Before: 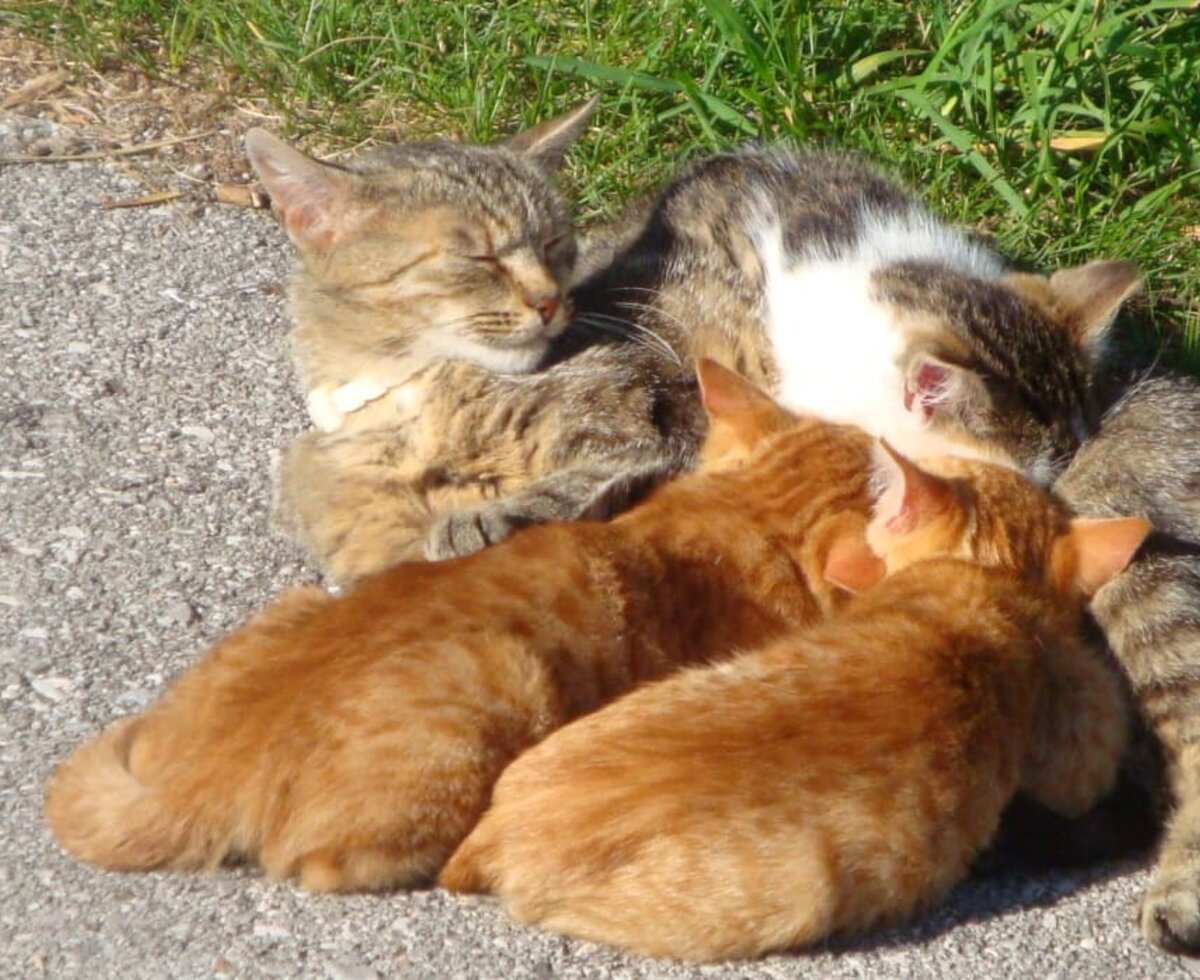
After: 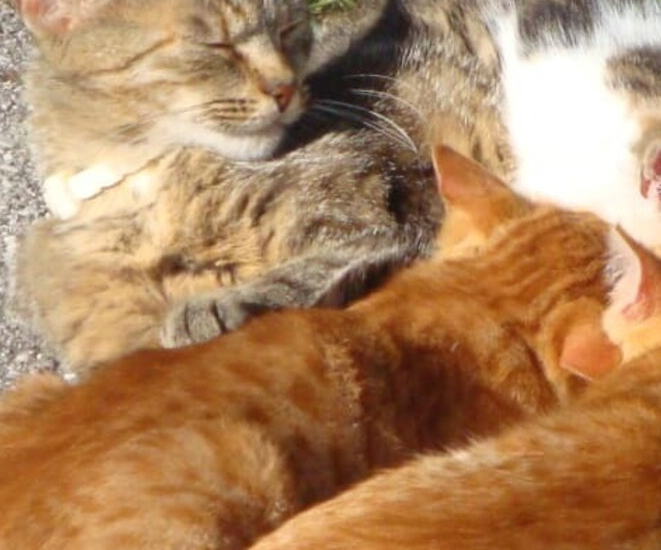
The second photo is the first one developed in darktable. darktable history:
crop and rotate: left 22.018%, top 21.827%, right 22.849%, bottom 22.002%
